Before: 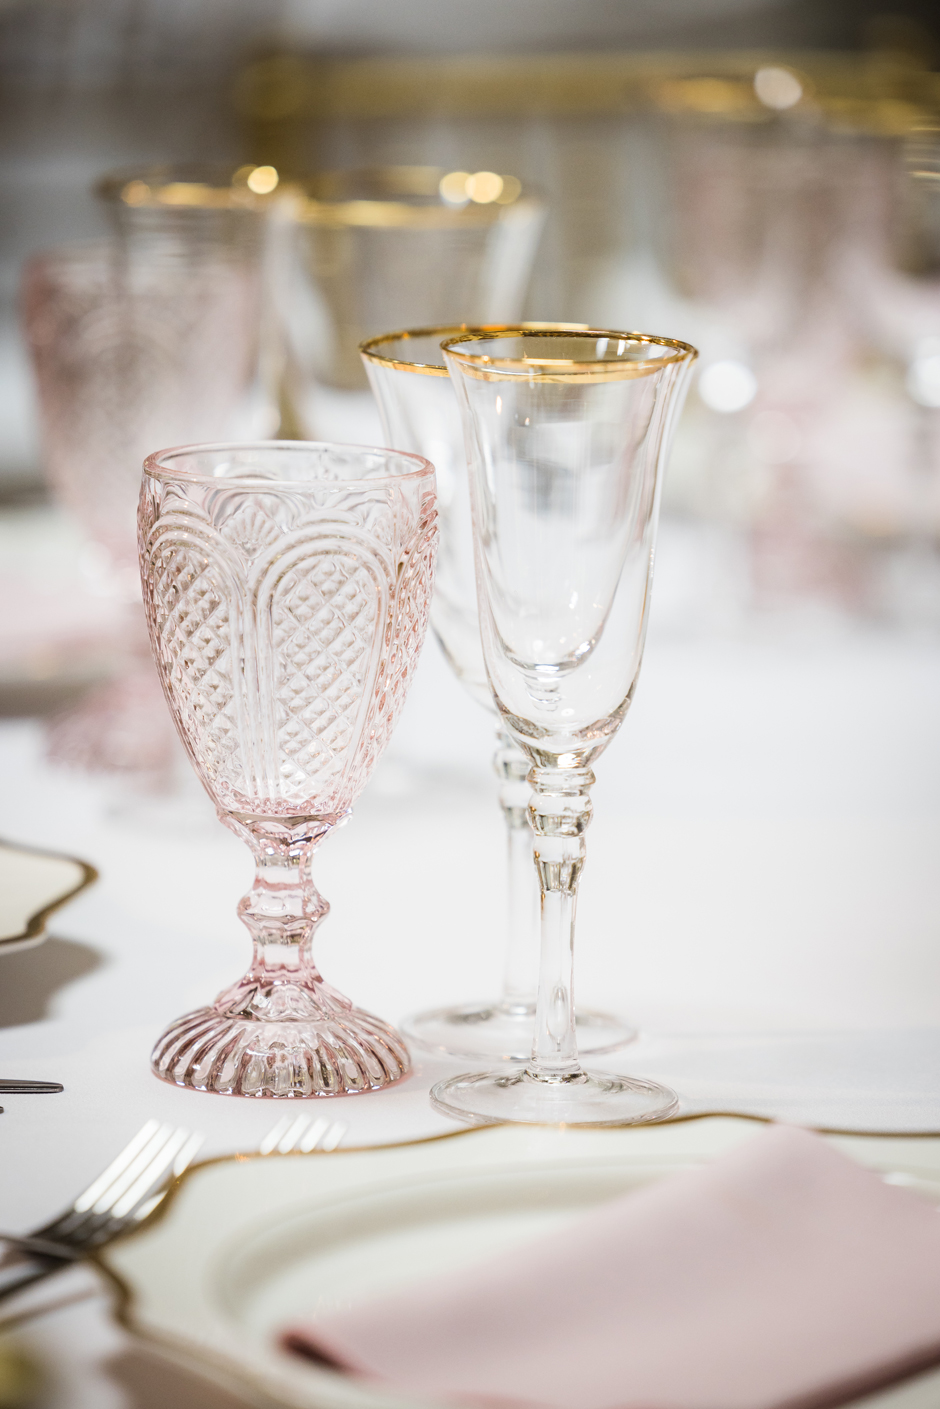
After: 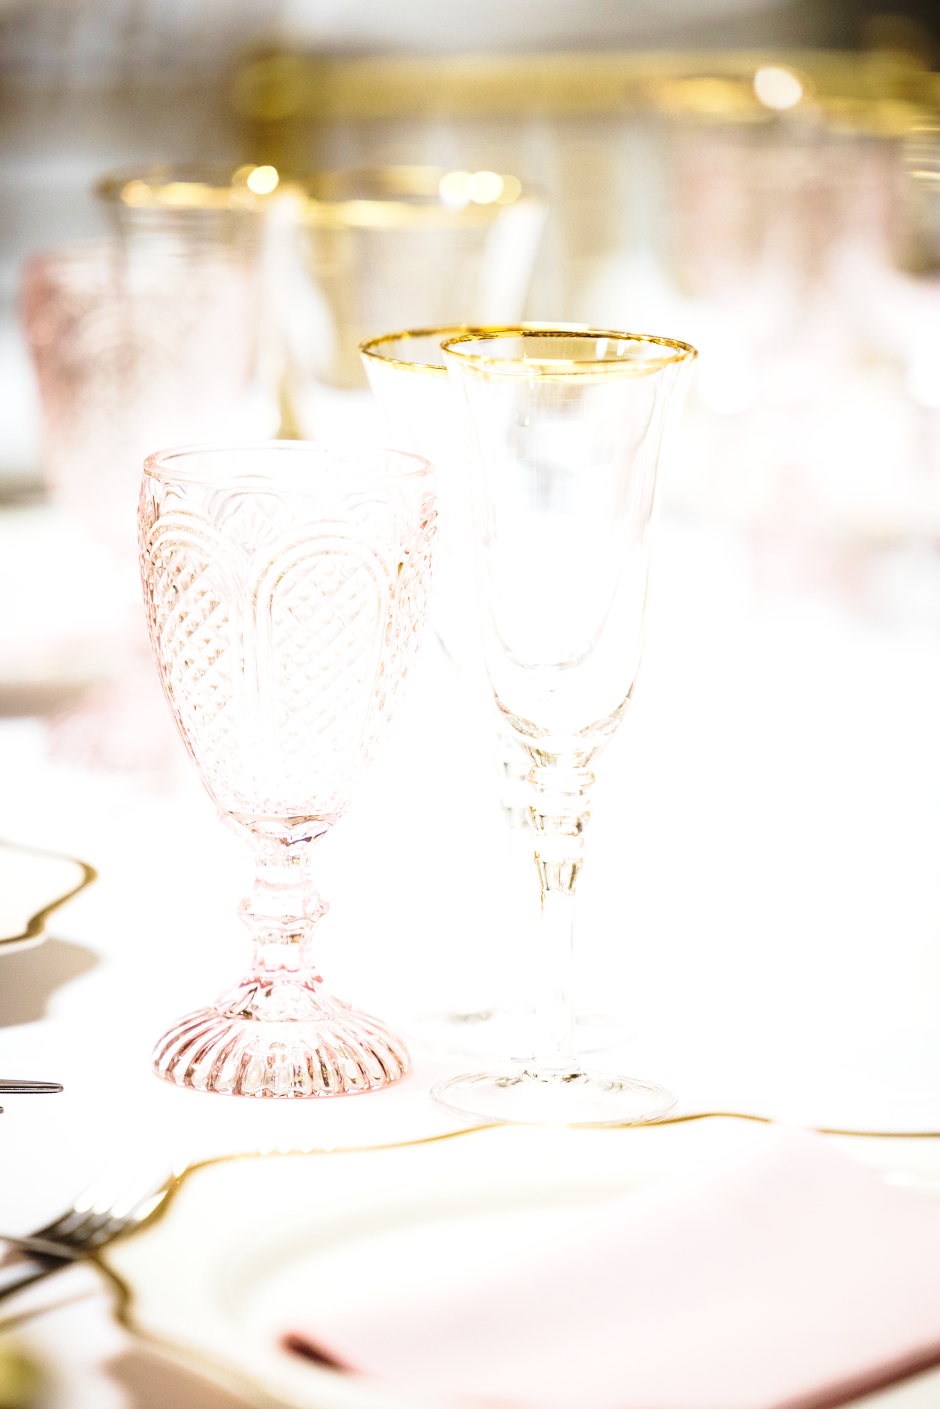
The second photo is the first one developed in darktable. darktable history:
exposure: black level correction 0.001, exposure 0.5 EV, compensate exposure bias true, compensate highlight preservation false
velvia: on, module defaults
base curve: curves: ch0 [(0, 0) (0.028, 0.03) (0.121, 0.232) (0.46, 0.748) (0.859, 0.968) (1, 1)], preserve colors none
